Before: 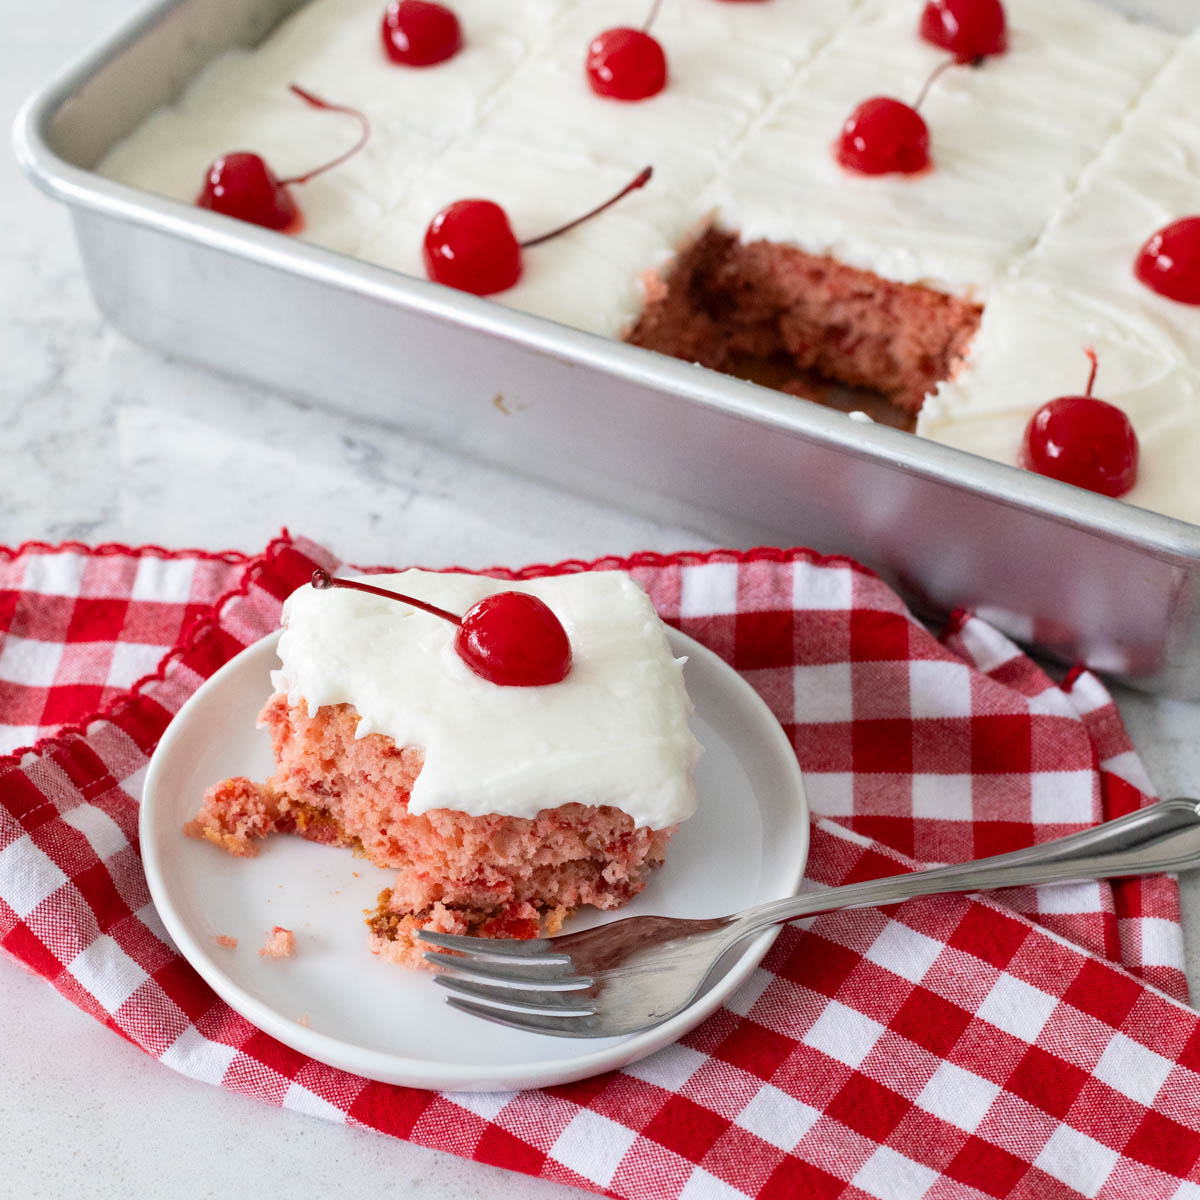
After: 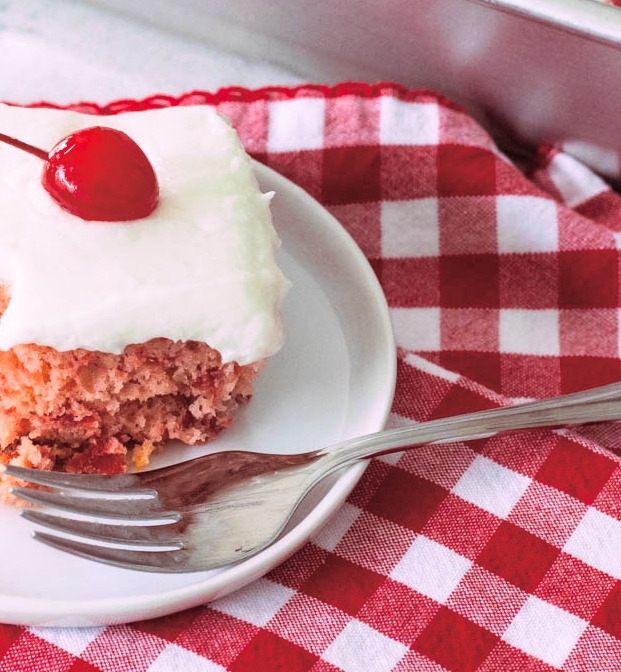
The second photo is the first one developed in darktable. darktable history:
local contrast: detail 110%
color balance rgb: perceptual saturation grading › global saturation 10%, global vibrance 10%
crop: left 34.479%, top 38.822%, right 13.718%, bottom 5.172%
base curve: curves: ch0 [(0, 0) (0.666, 0.806) (1, 1)]
split-toning: highlights › hue 298.8°, highlights › saturation 0.73, compress 41.76%
